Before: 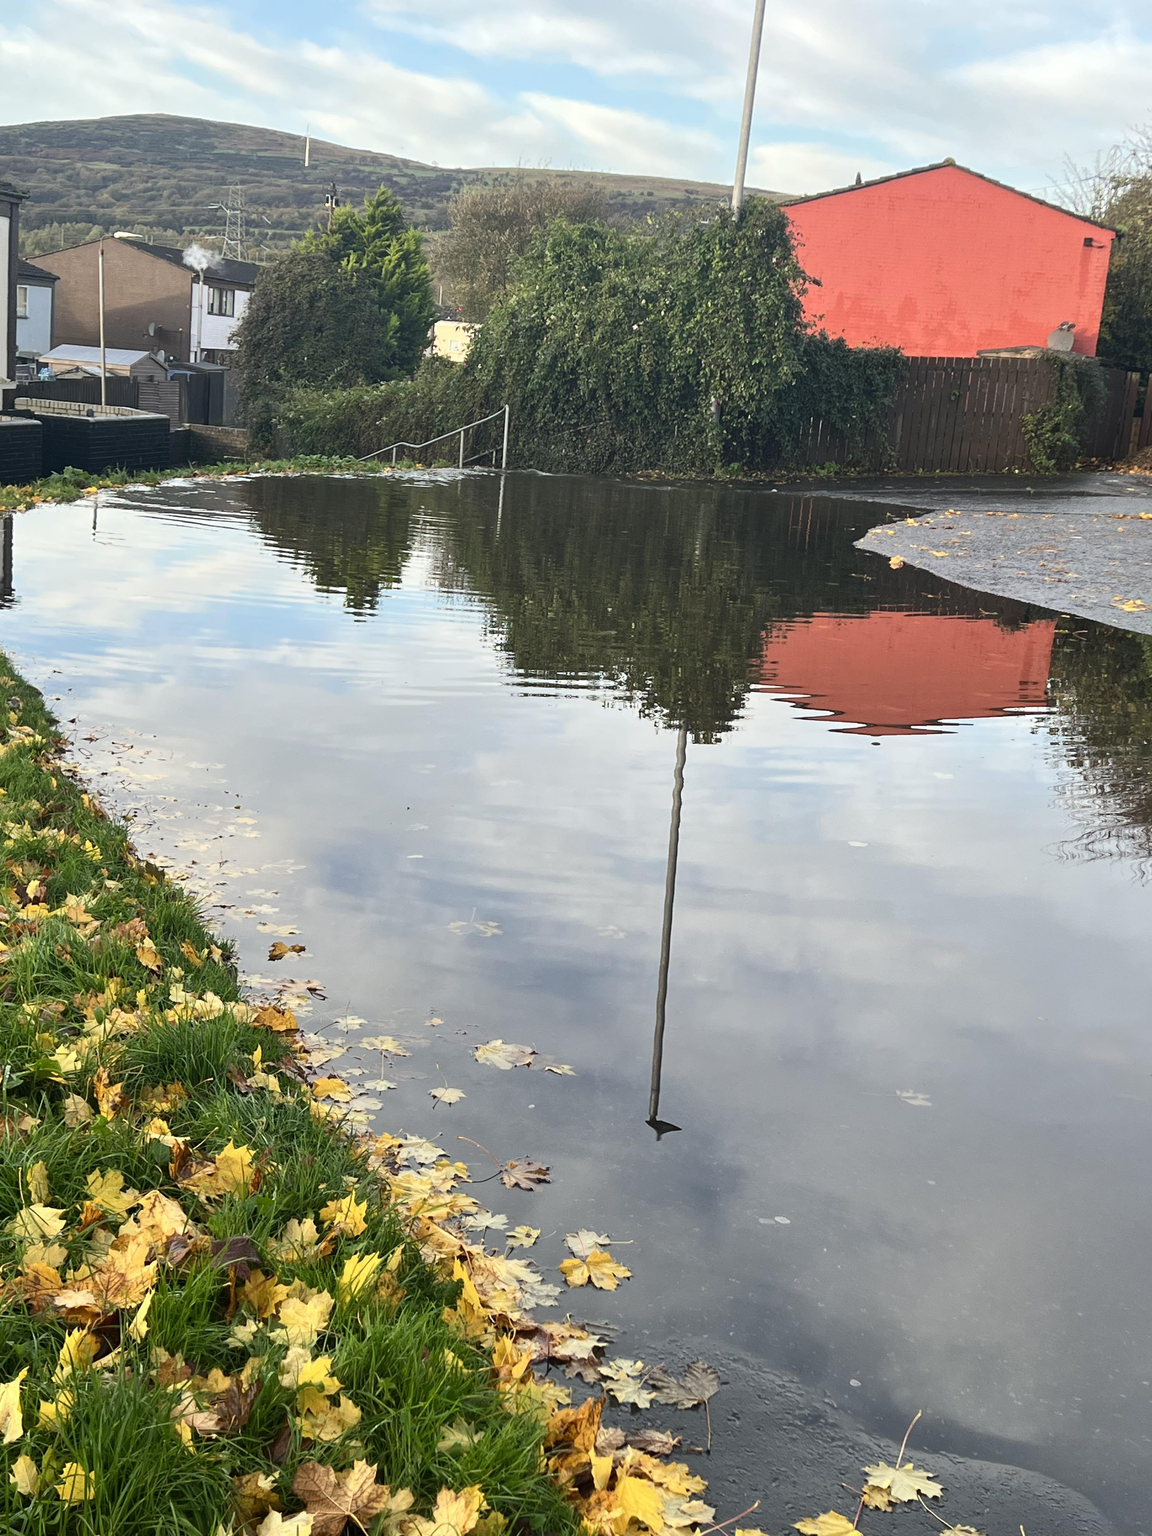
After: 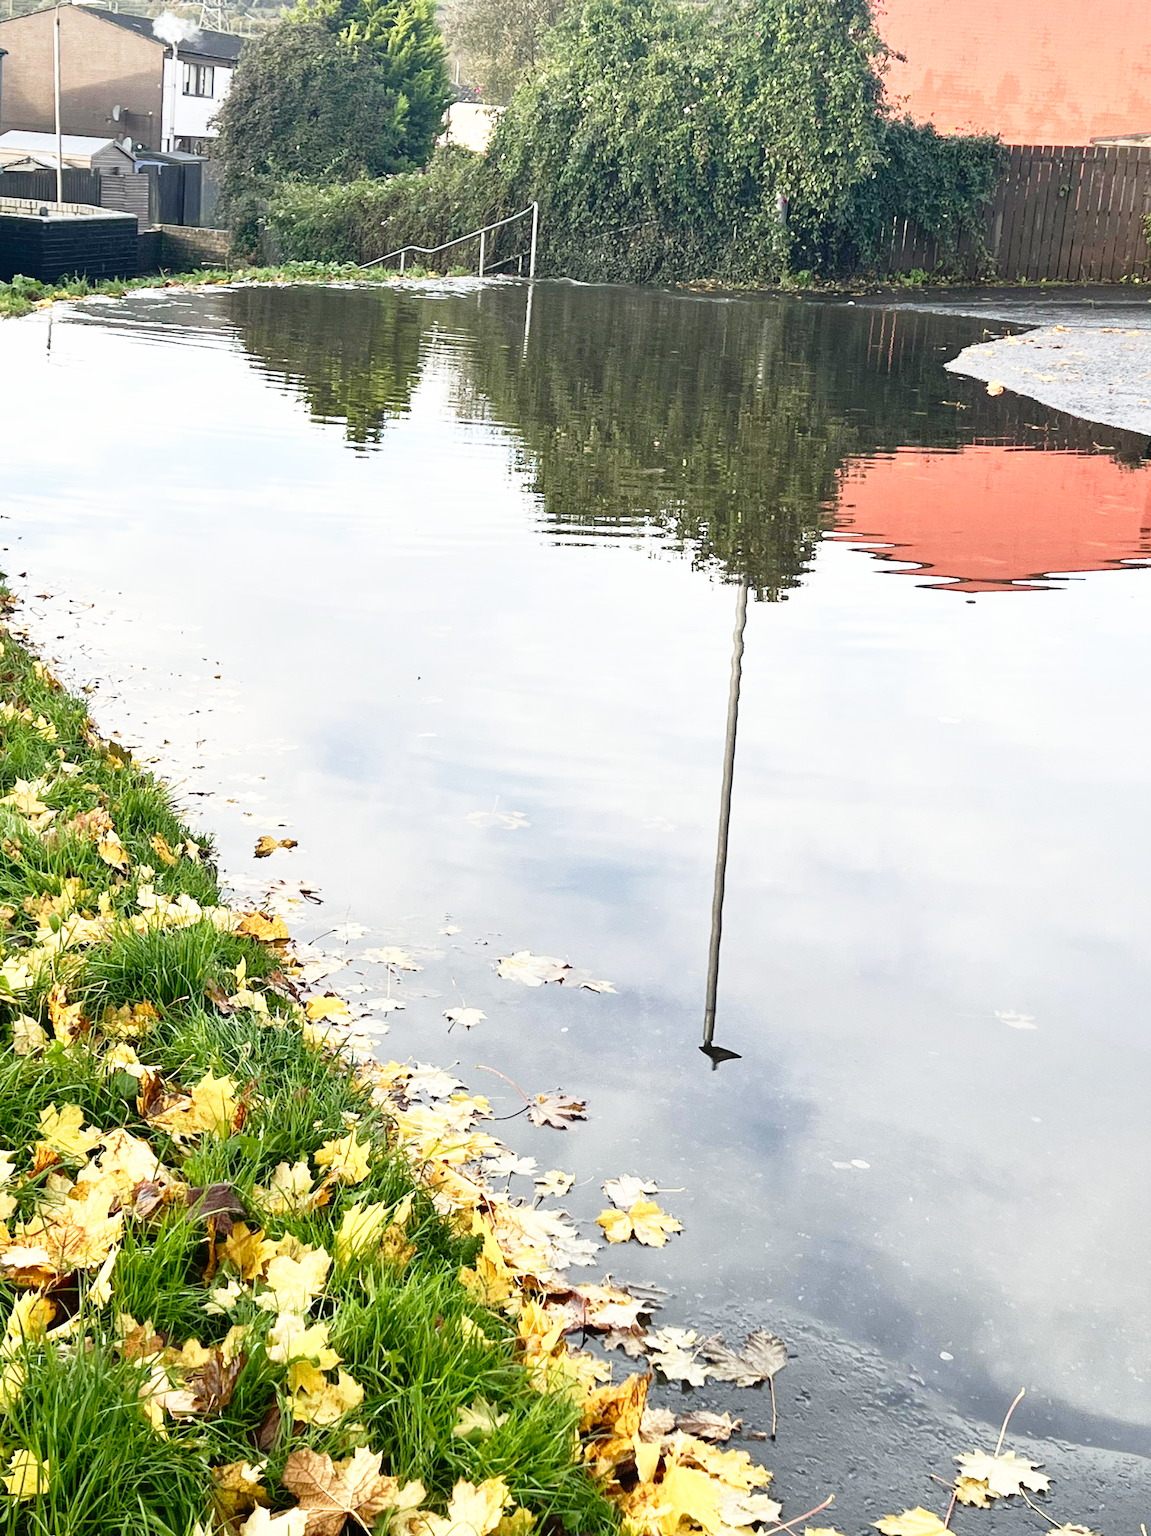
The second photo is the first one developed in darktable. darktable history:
base curve: curves: ch0 [(0, 0) (0.012, 0.01) (0.073, 0.168) (0.31, 0.711) (0.645, 0.957) (1, 1)], preserve colors none
crop and rotate: left 4.663%, top 15.23%, right 10.641%
